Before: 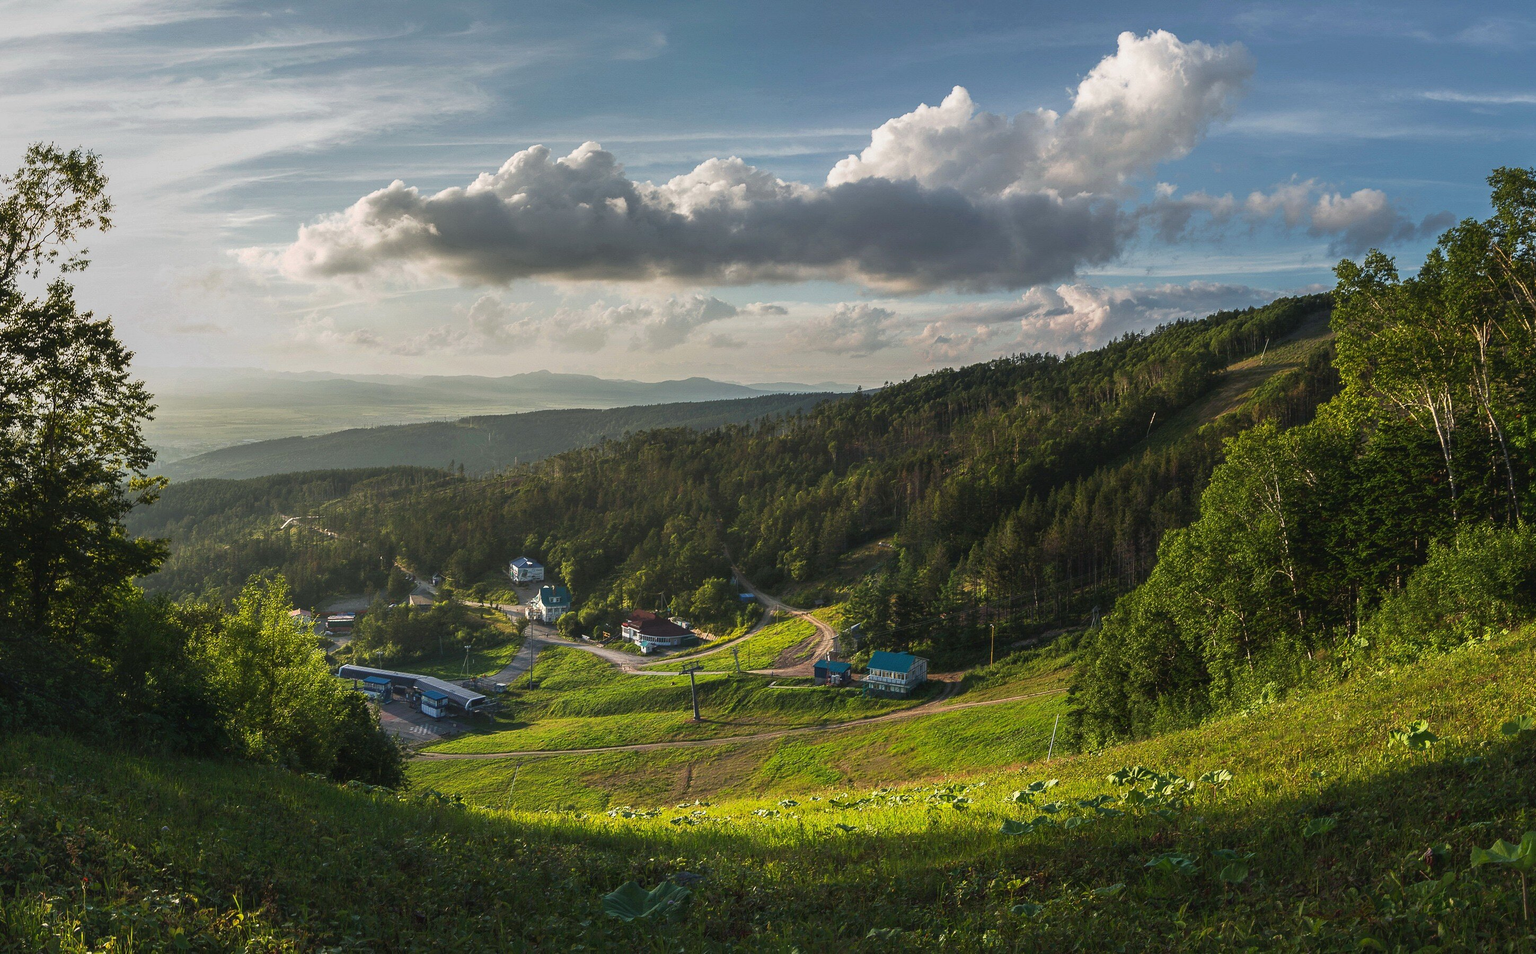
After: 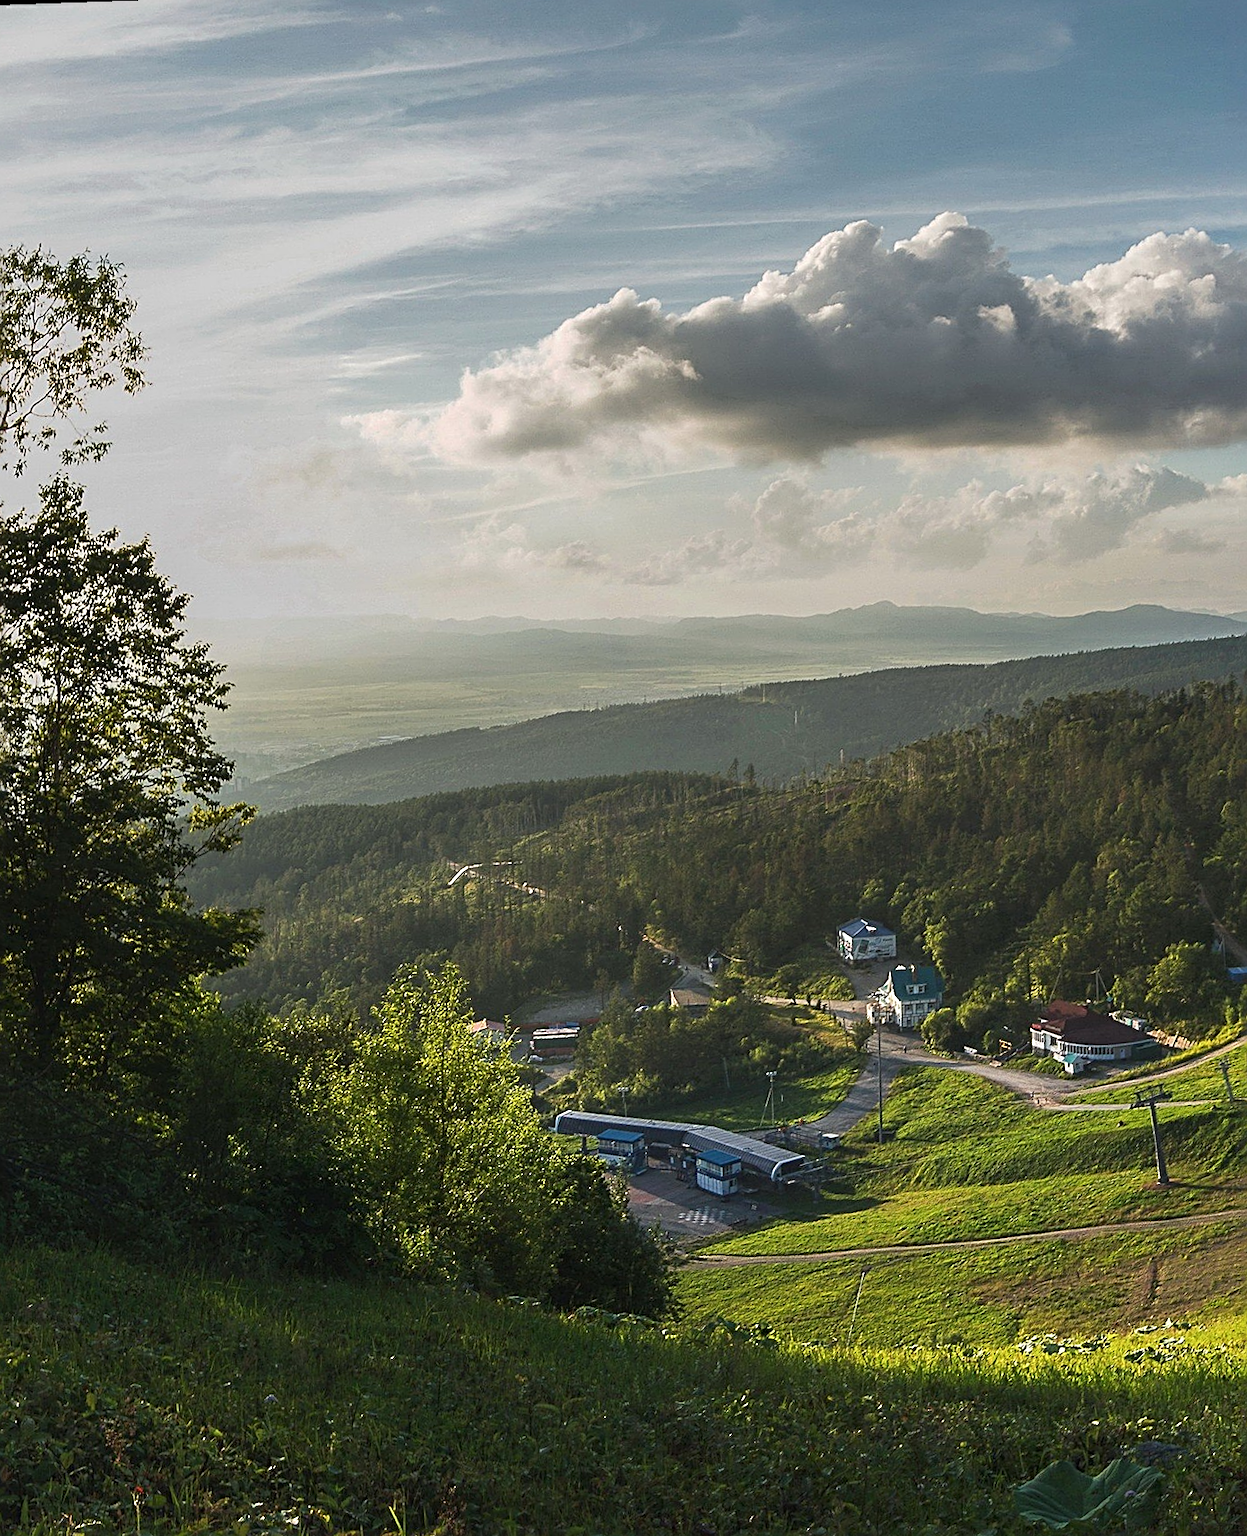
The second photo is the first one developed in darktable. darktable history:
rotate and perspective: rotation -2°, crop left 0.022, crop right 0.978, crop top 0.049, crop bottom 0.951
crop and rotate: left 0%, top 0%, right 50.845%
sharpen: radius 2.531, amount 0.628
color calibration: illuminant same as pipeline (D50), adaptation none (bypass), gamut compression 1.72
